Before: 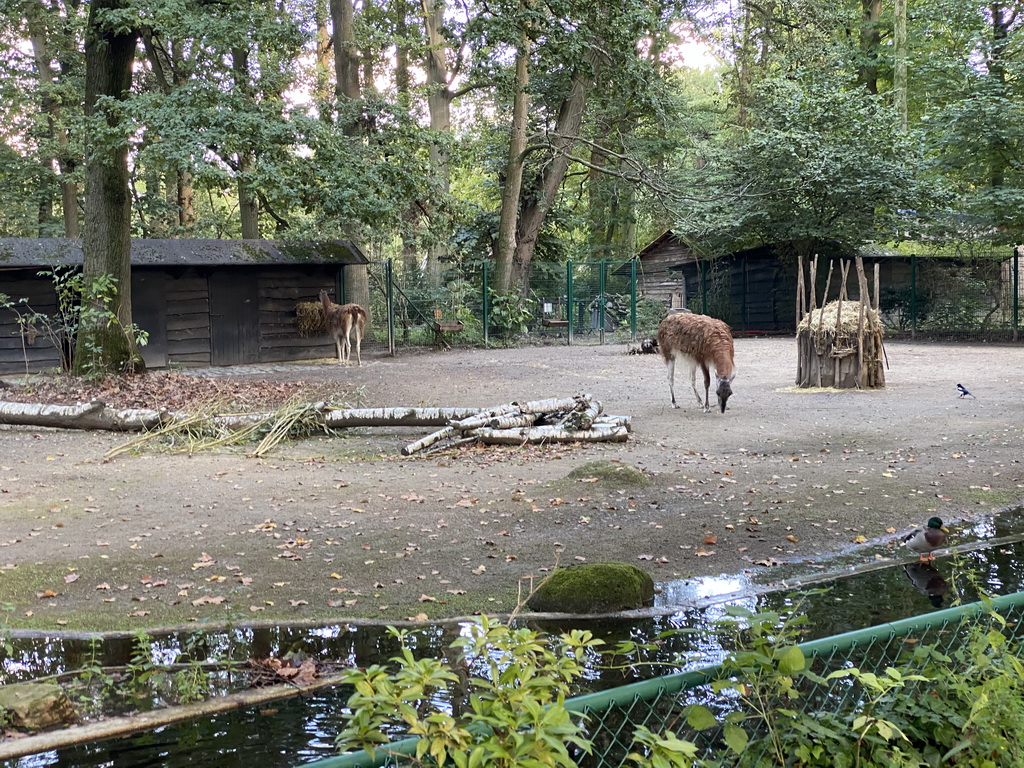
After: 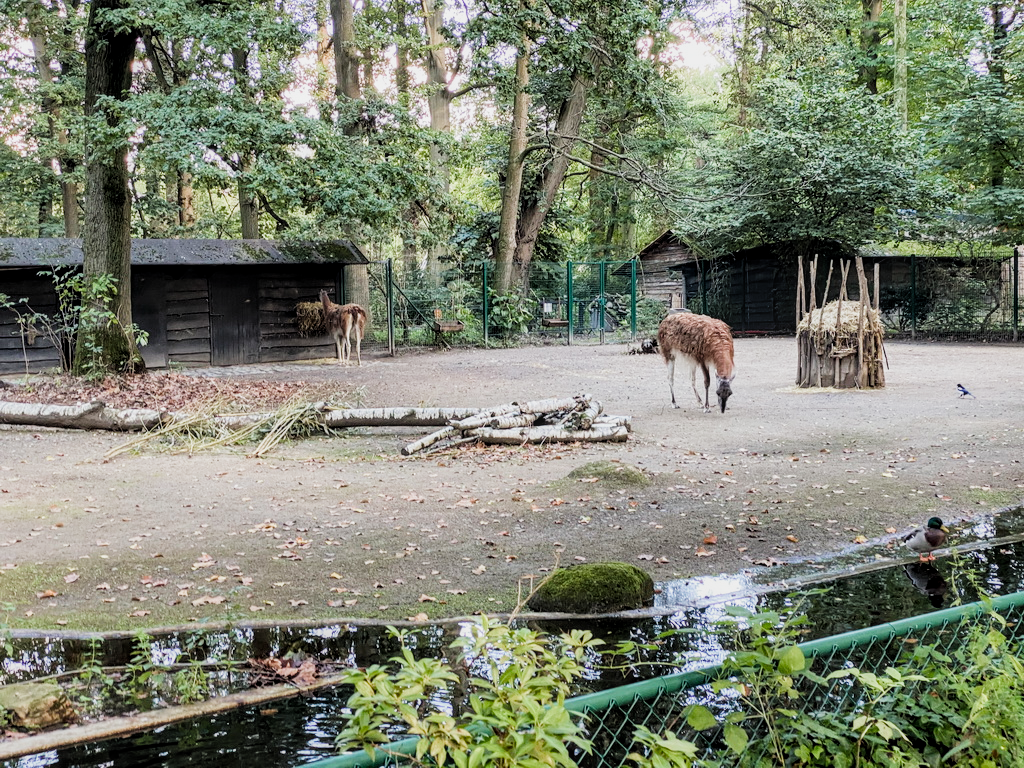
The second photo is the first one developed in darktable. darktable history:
tone equalizer: -8 EV -0.723 EV, -7 EV -0.674 EV, -6 EV -0.603 EV, -5 EV -0.409 EV, -3 EV 0.397 EV, -2 EV 0.6 EV, -1 EV 0.694 EV, +0 EV 0.758 EV
local contrast: on, module defaults
filmic rgb: black relative exposure -8 EV, white relative exposure 4.05 EV, hardness 4.15, color science v5 (2021), contrast in shadows safe, contrast in highlights safe
